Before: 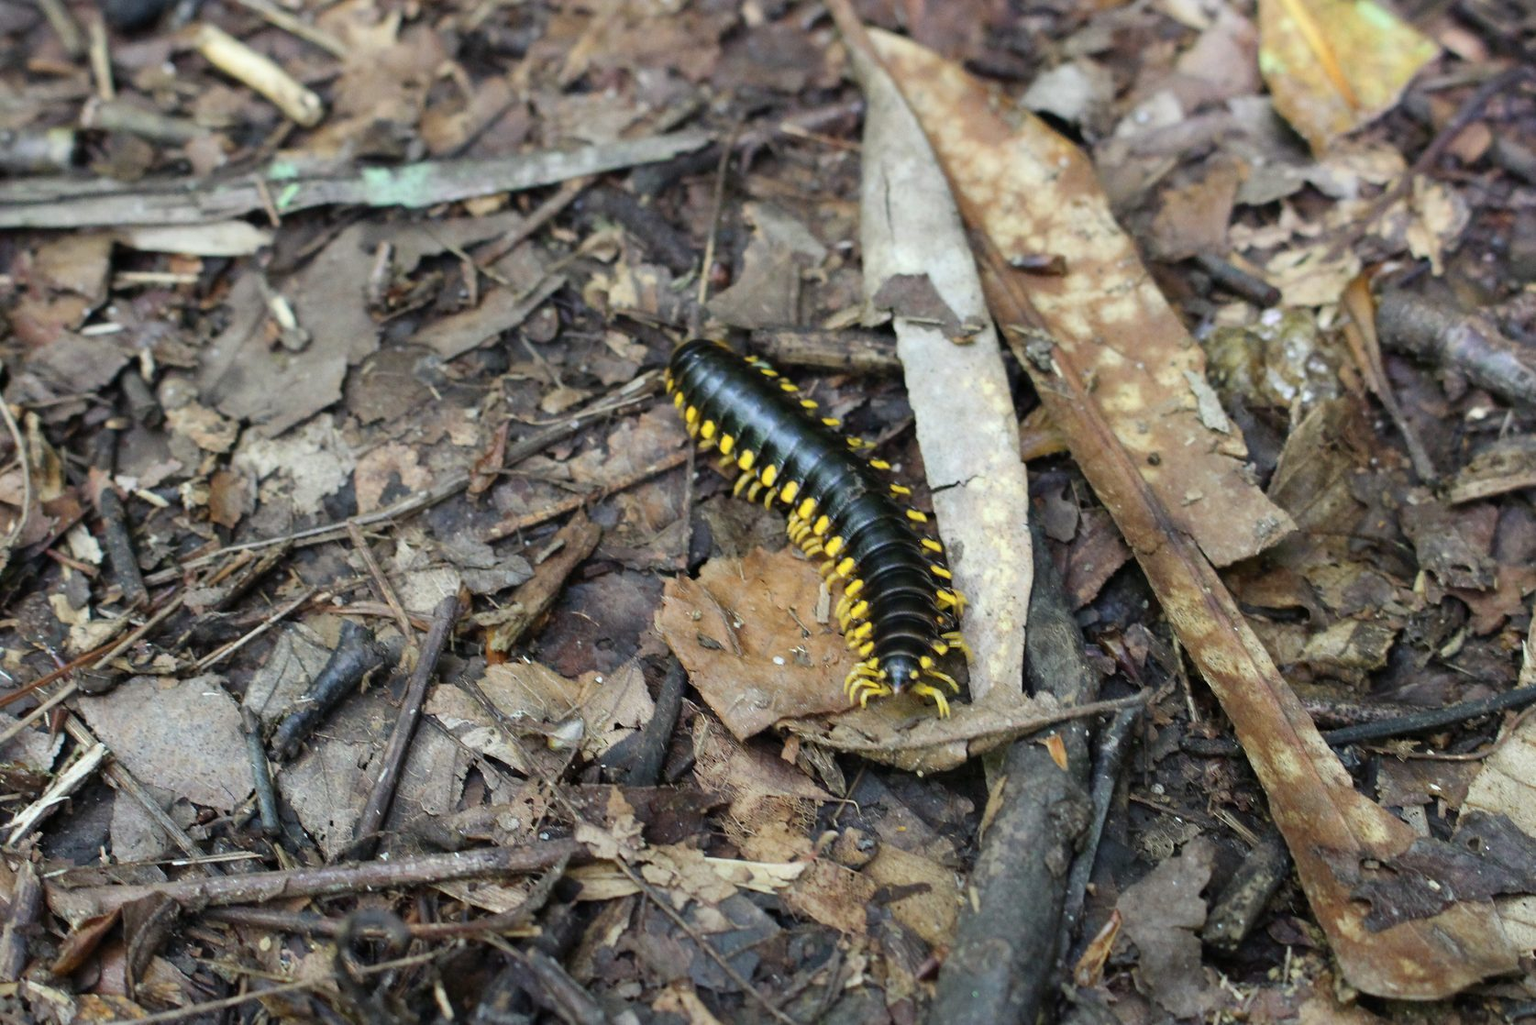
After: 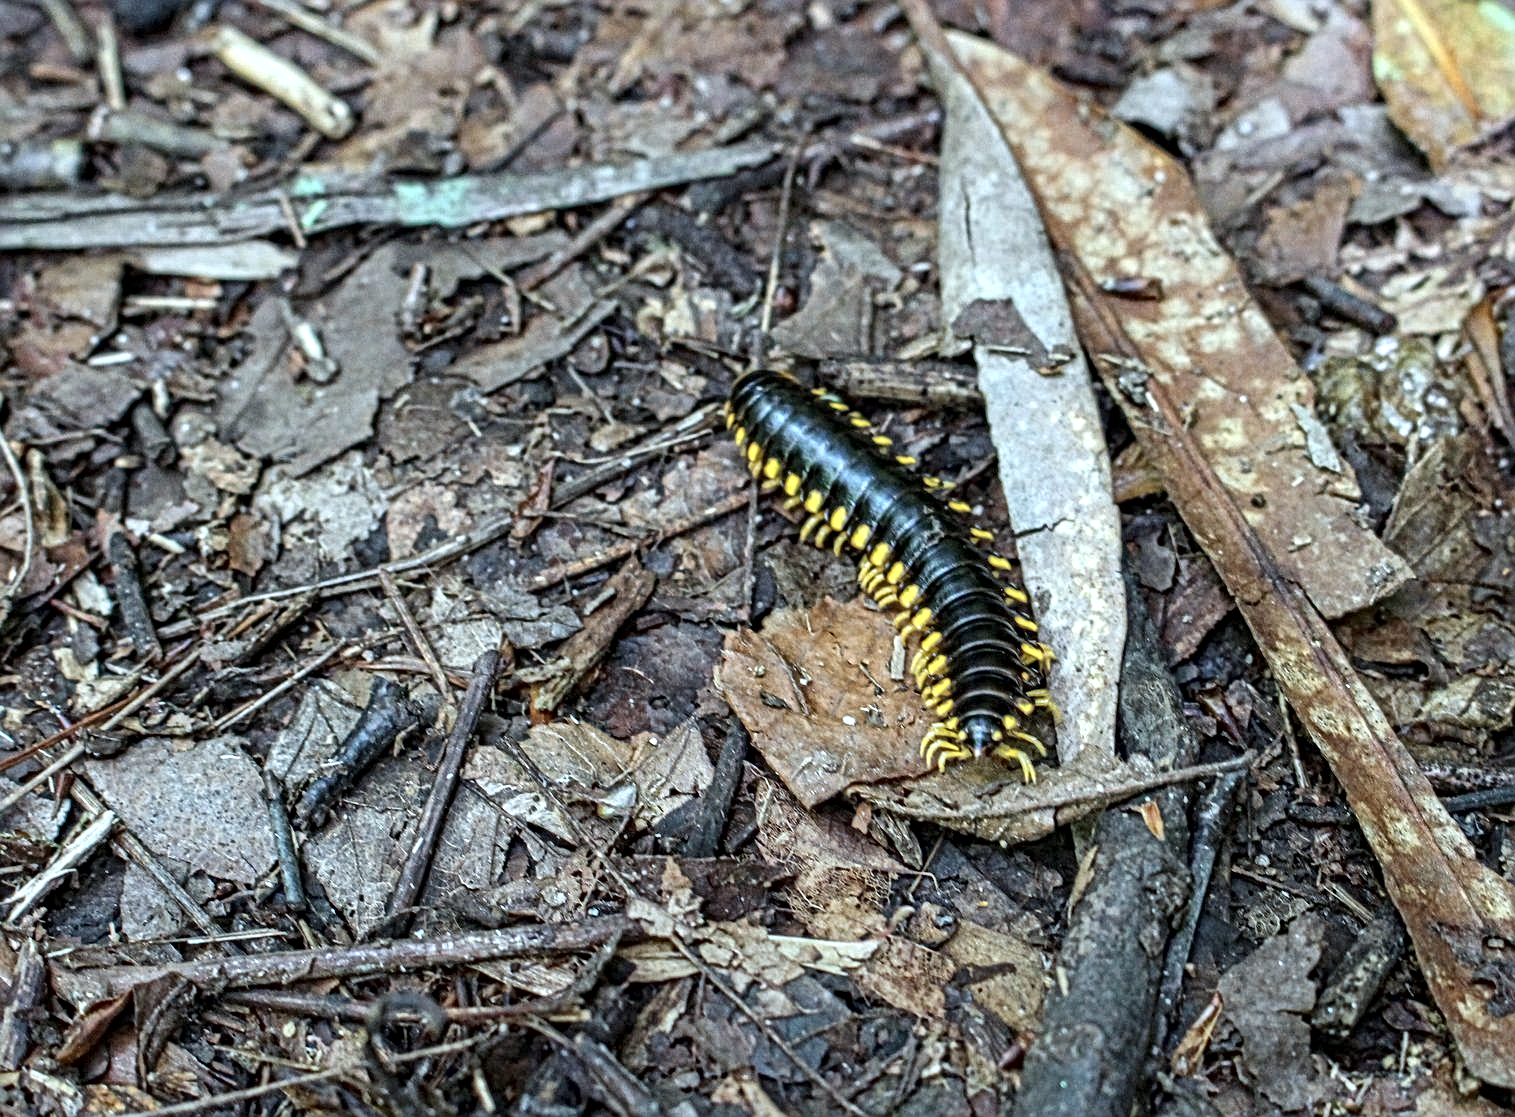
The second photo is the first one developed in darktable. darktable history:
crop: right 9.509%, bottom 0.02%
exposure: exposure 0.152 EV, compensate highlight preservation false
local contrast: mode bilateral grid, contrast 20, coarseness 4, detail 298%, midtone range 0.2
color correction: highlights a* -4.16, highlights b* -10.63
